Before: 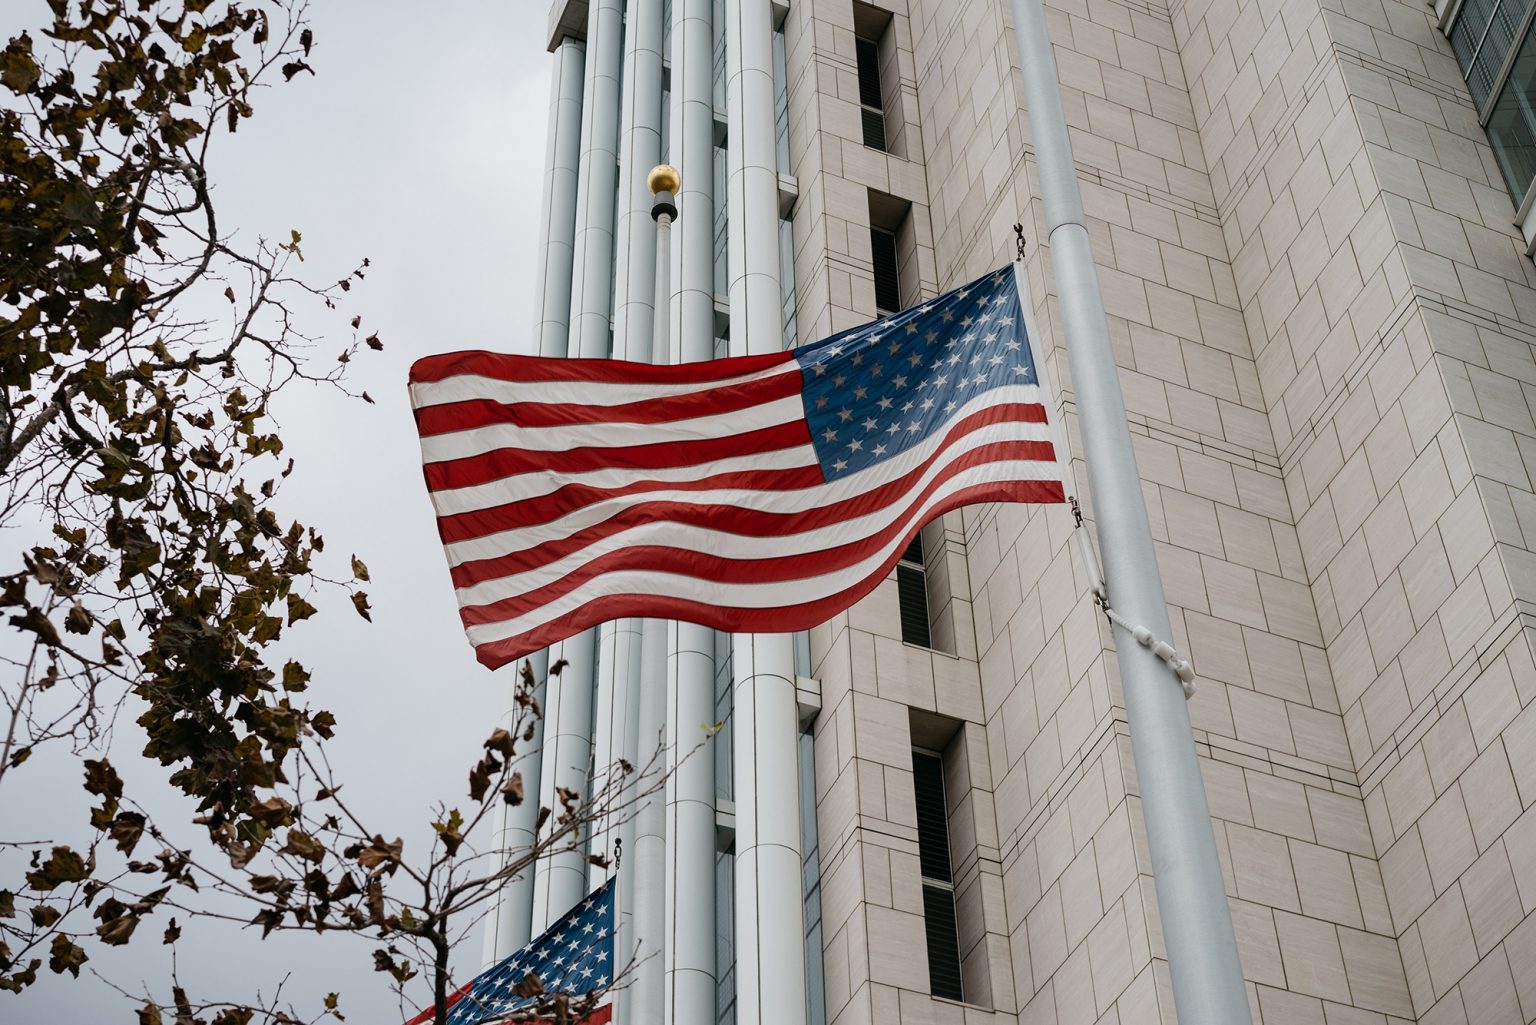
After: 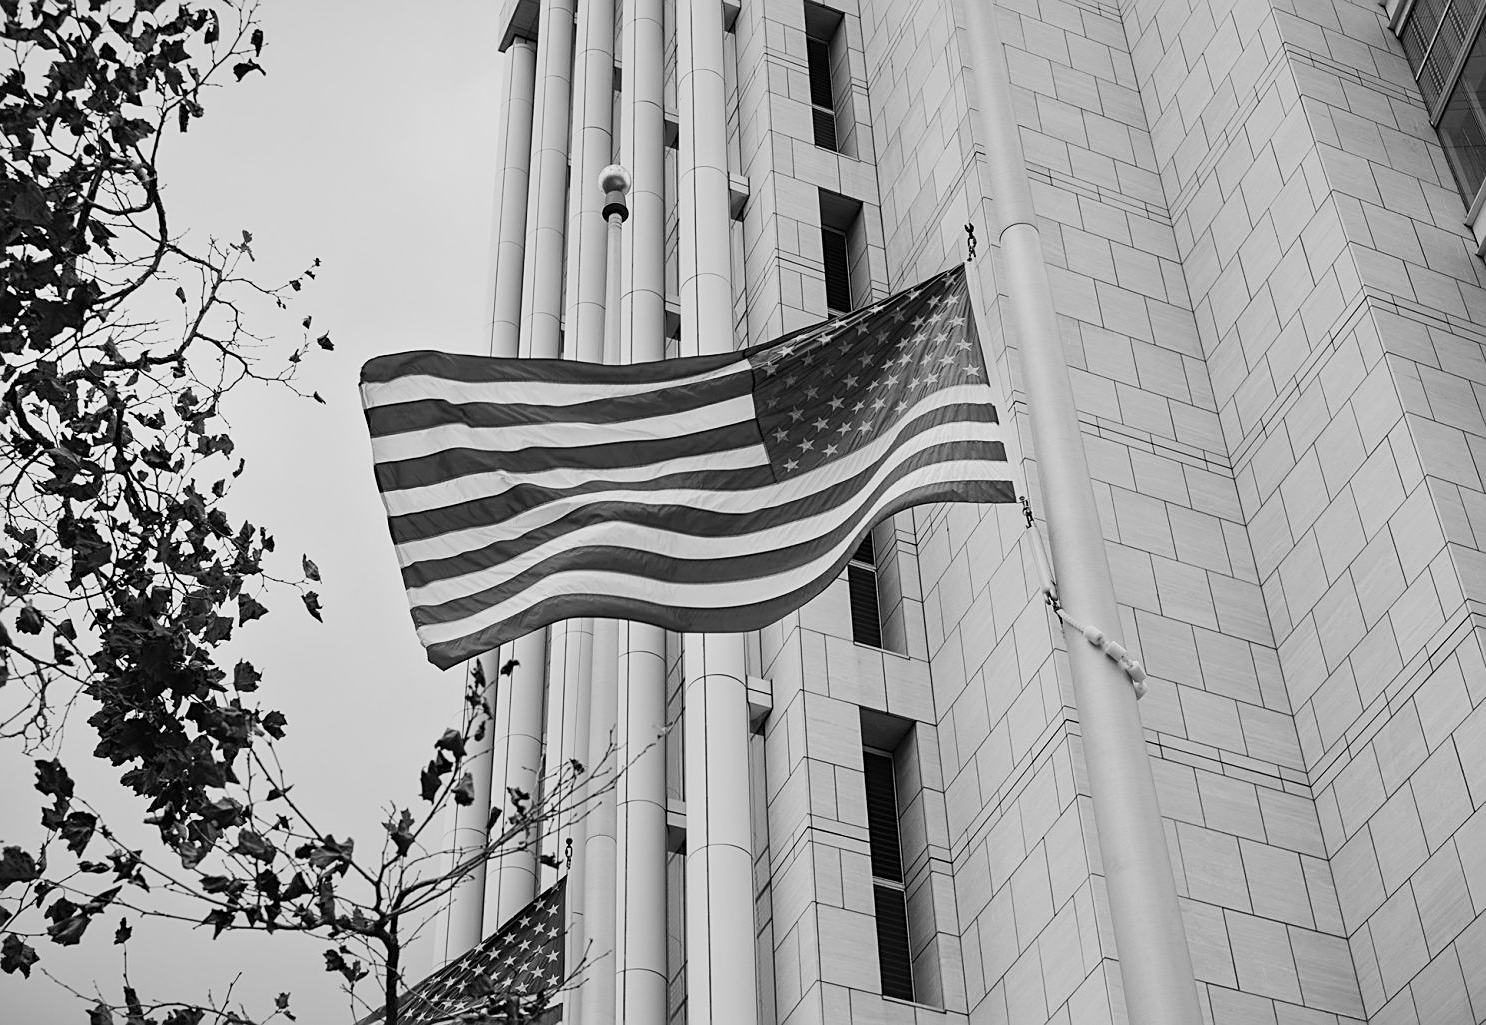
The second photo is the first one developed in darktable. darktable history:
sharpen: on, module defaults
contrast brightness saturation: contrast 0.2, brightness 0.16, saturation 0.22
monochrome: a 26.22, b 42.67, size 0.8
crop and rotate: left 3.238%
